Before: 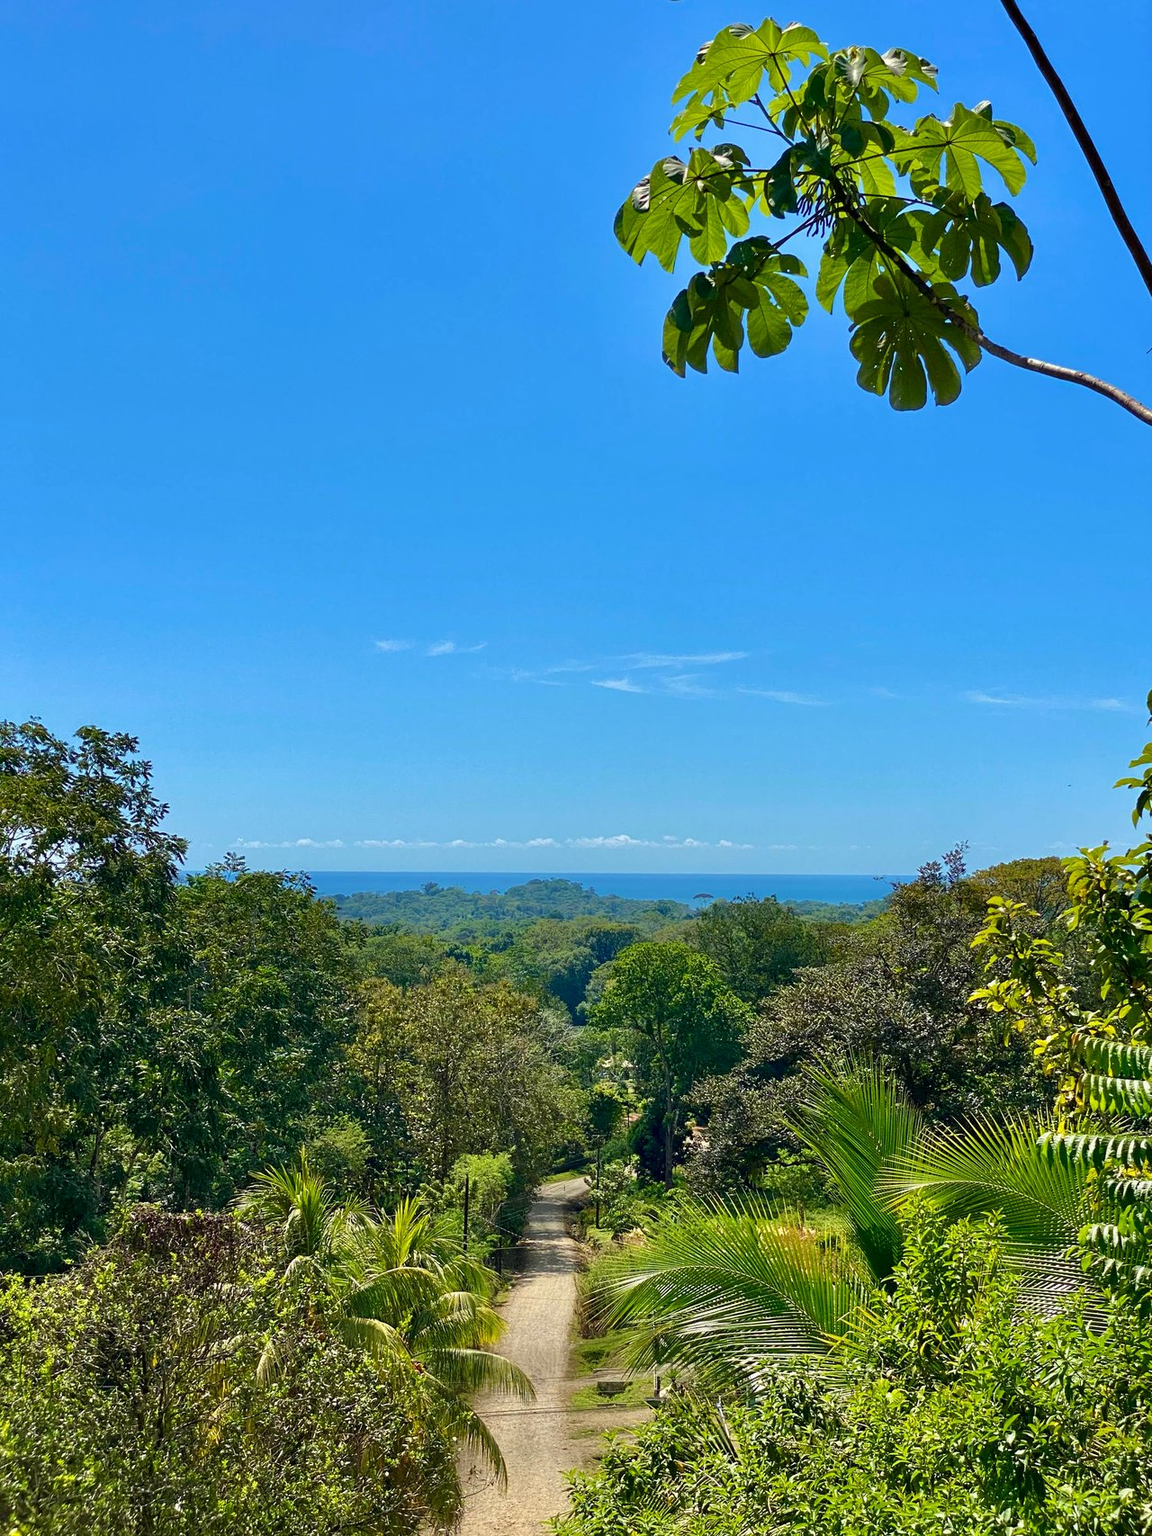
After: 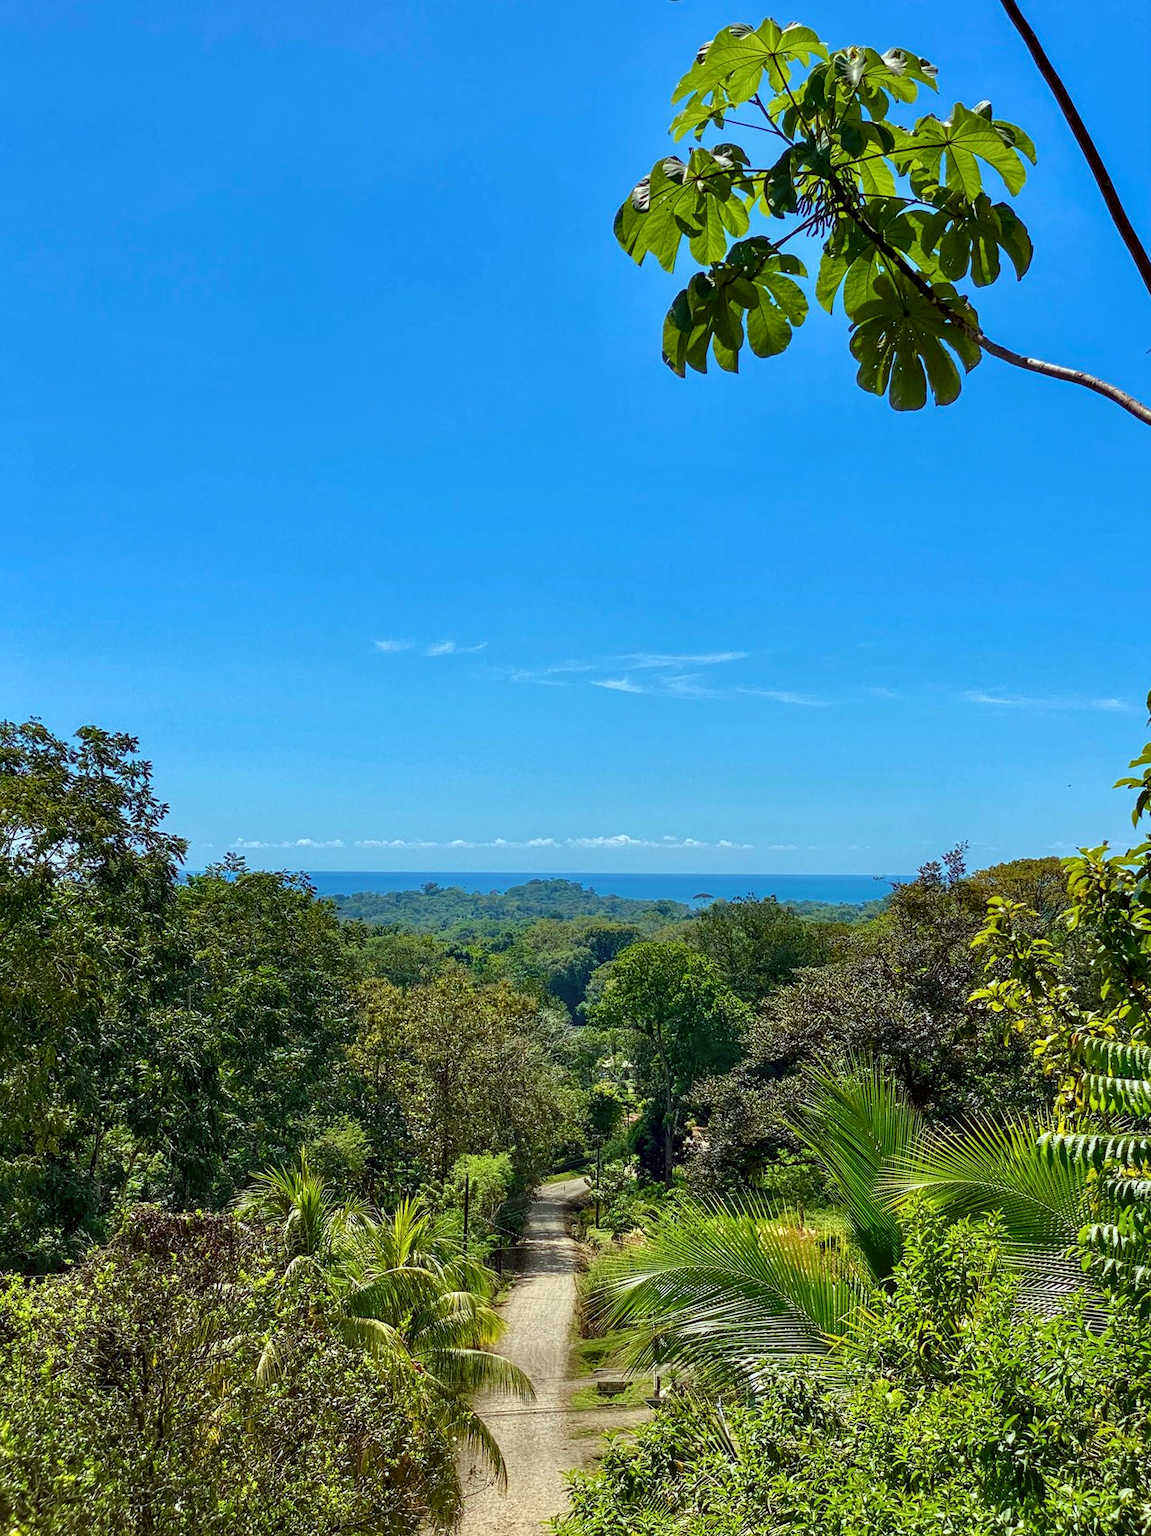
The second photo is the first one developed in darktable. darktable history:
local contrast: on, module defaults
color correction: highlights a* -4.98, highlights b* -3.76, shadows a* 3.83, shadows b* 4.08
